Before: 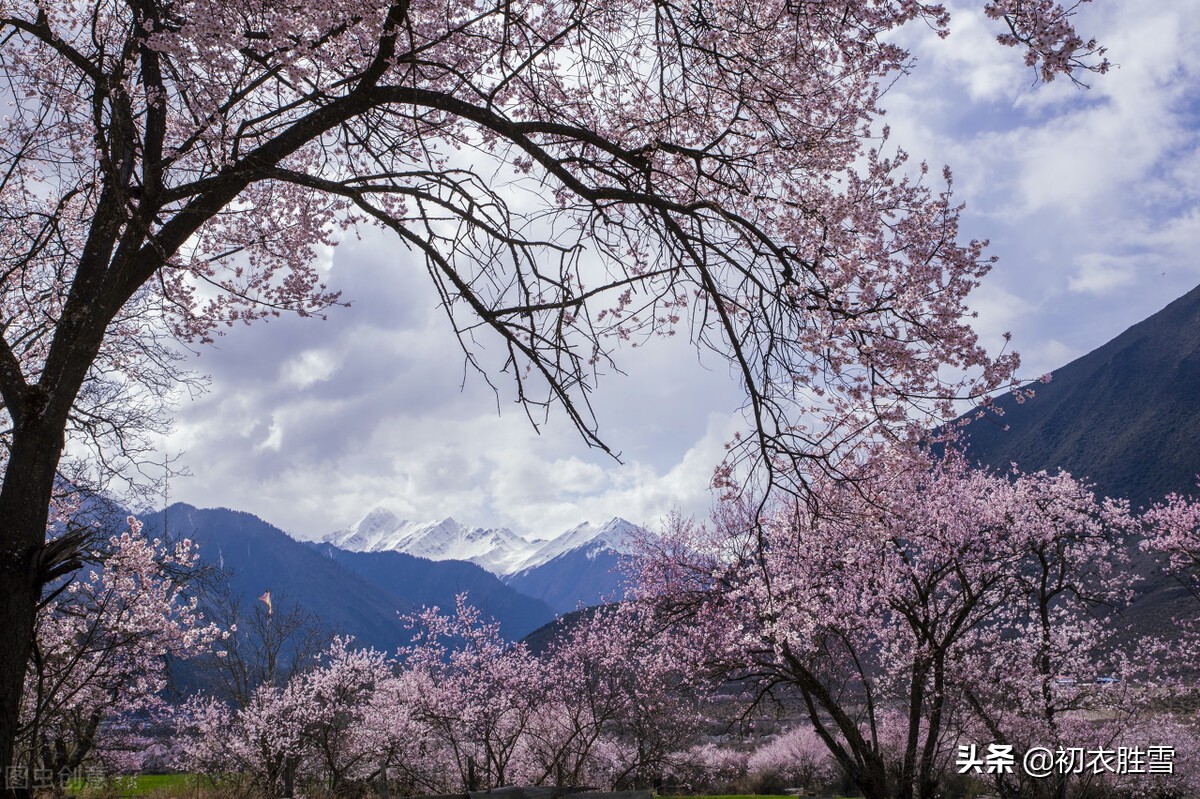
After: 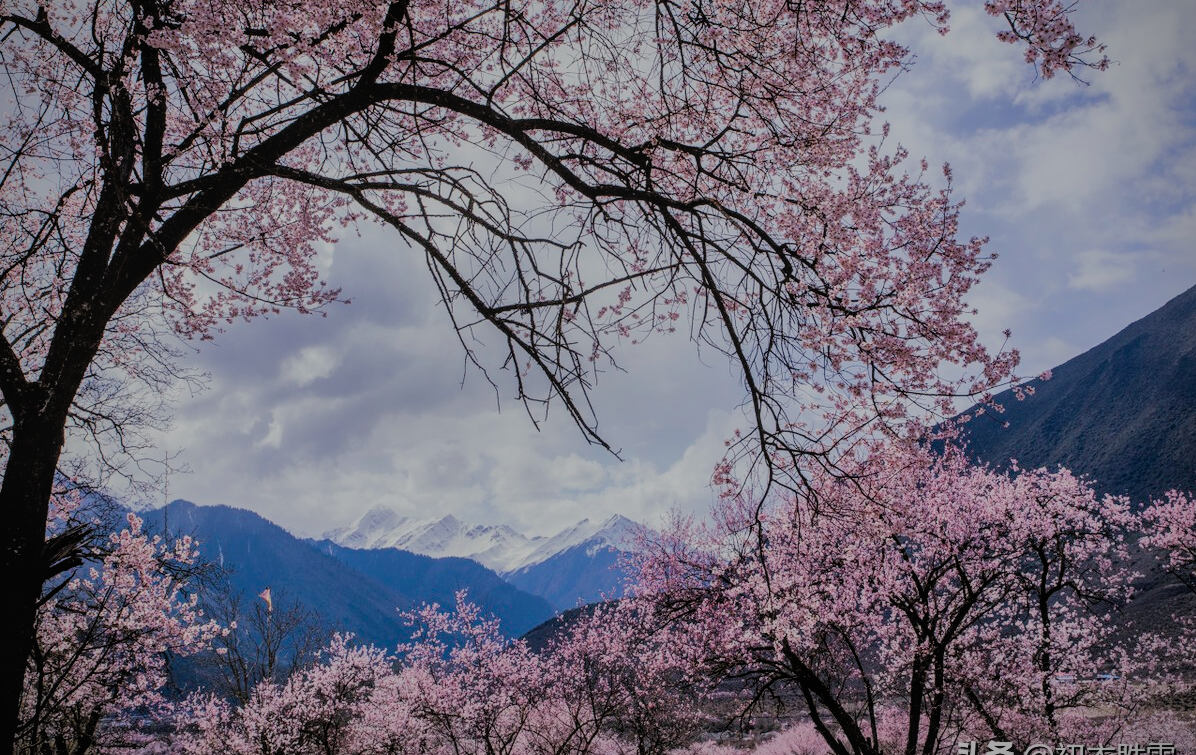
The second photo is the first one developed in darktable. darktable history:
crop: top 0.448%, right 0.264%, bottom 5.045%
vignetting: fall-off start 91.19%
filmic rgb: black relative exposure -6.68 EV, white relative exposure 4.56 EV, hardness 3.25
local contrast: detail 110%
shadows and highlights: shadows 25, highlights -70
